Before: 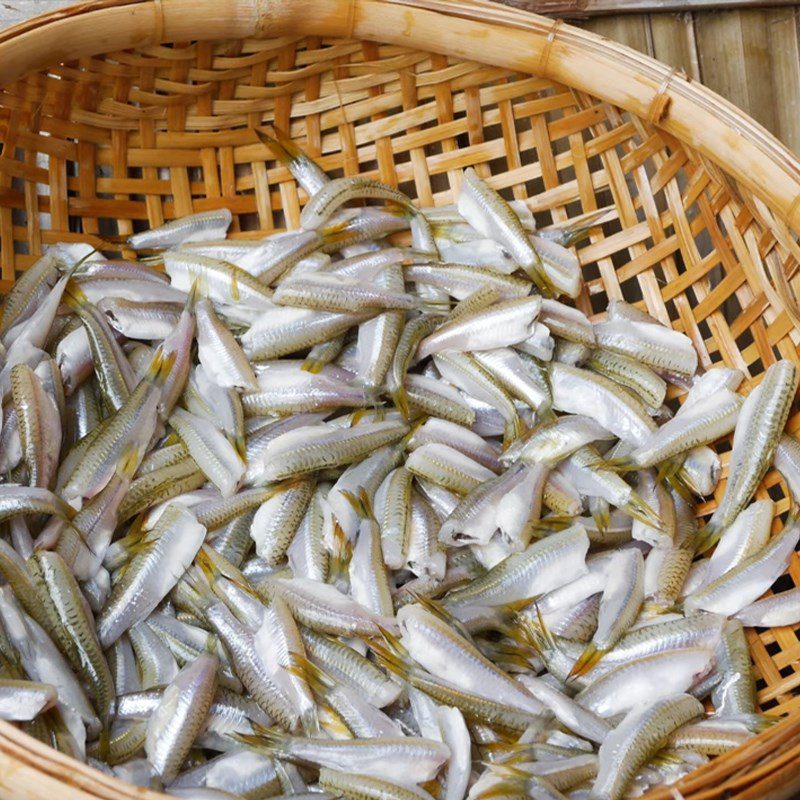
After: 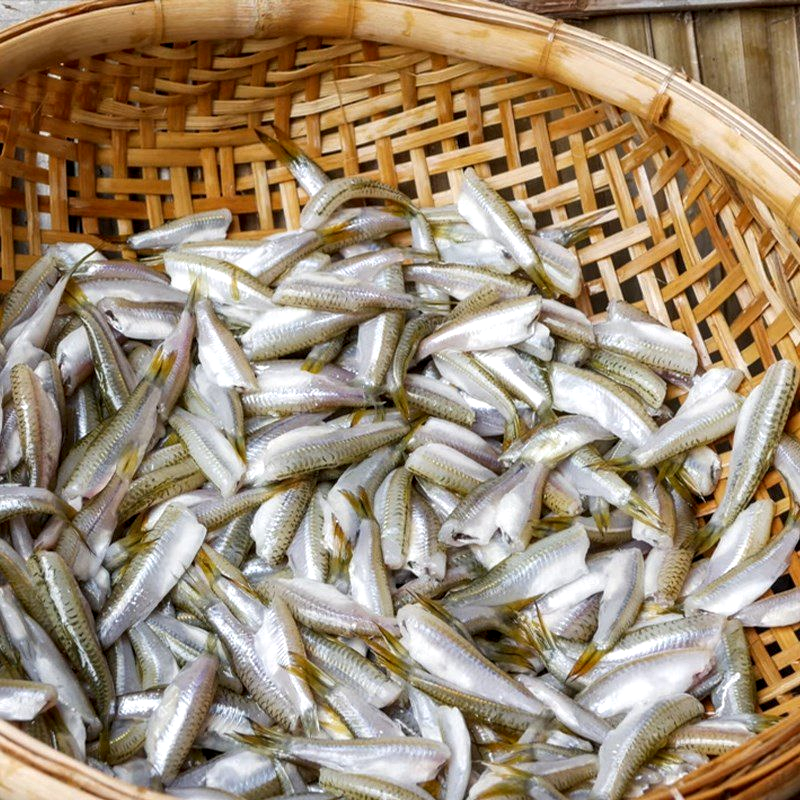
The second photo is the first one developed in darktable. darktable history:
local contrast: detail 142%
